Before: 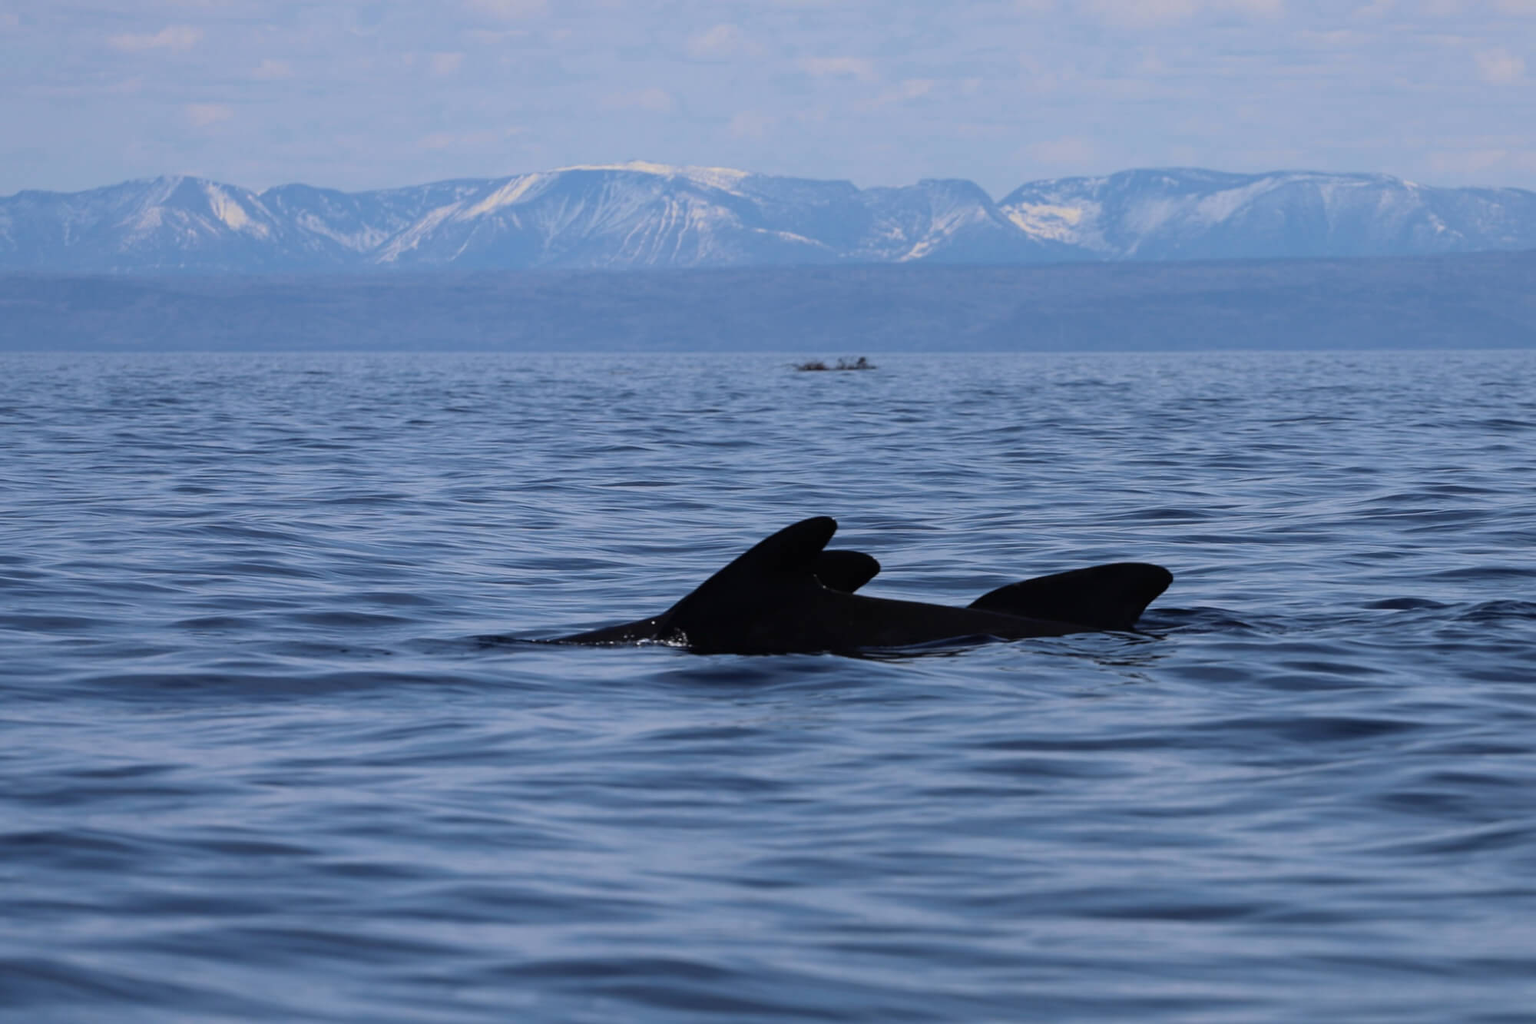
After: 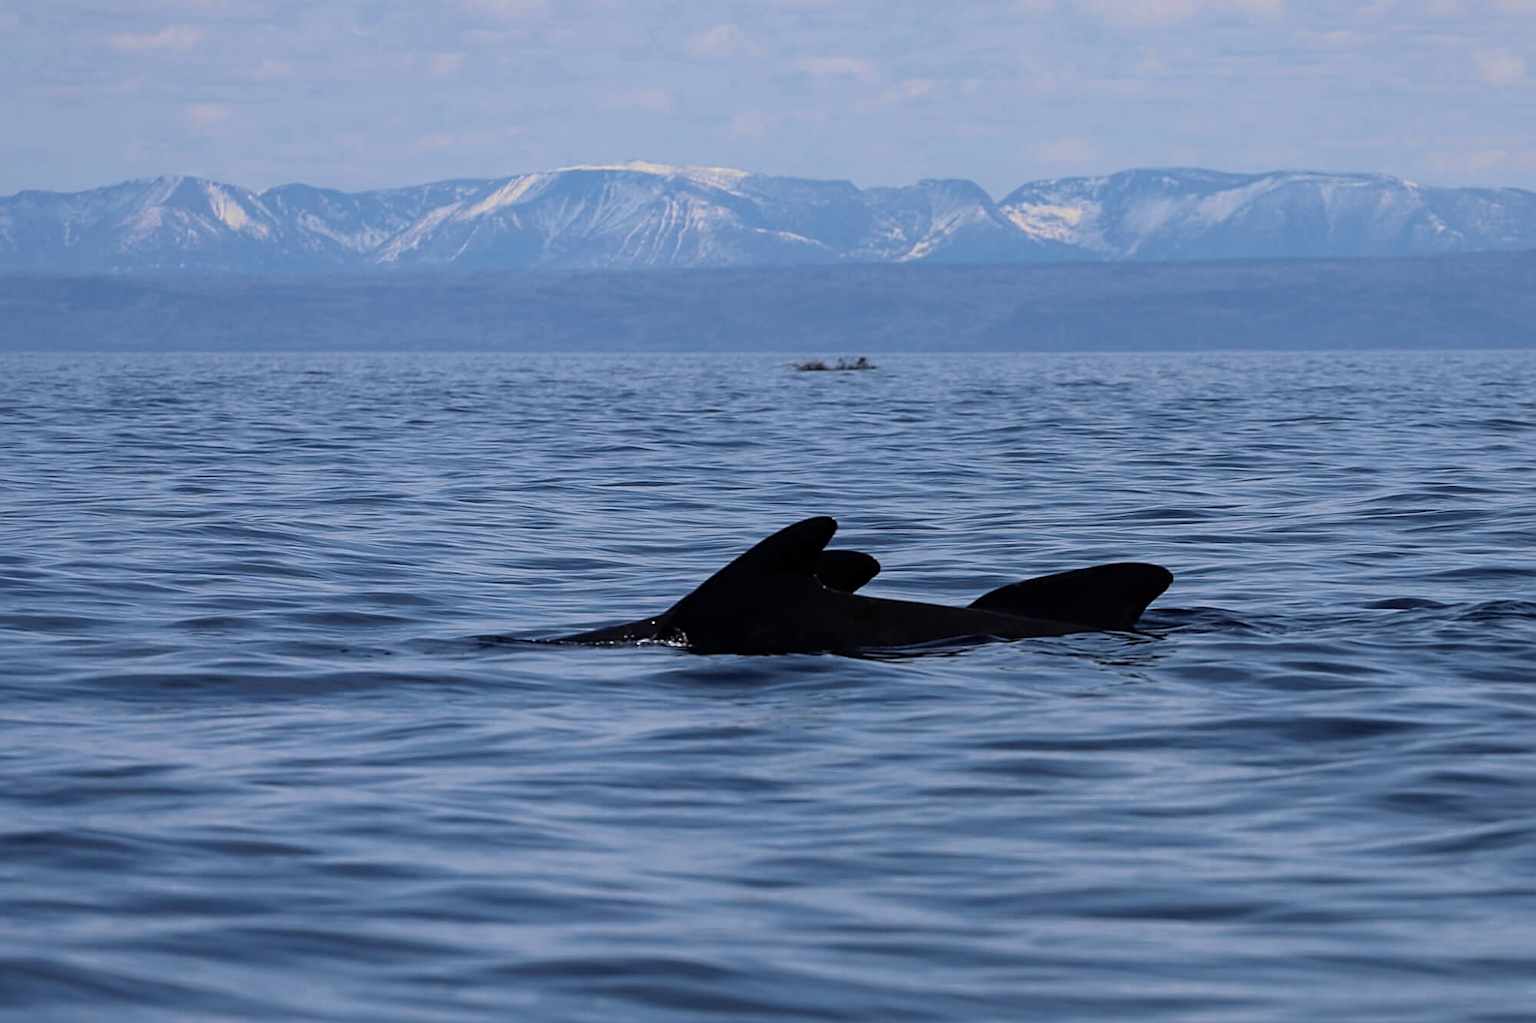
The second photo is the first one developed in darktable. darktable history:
local contrast: highlights 100%, shadows 97%, detail 120%, midtone range 0.2
sharpen: on, module defaults
